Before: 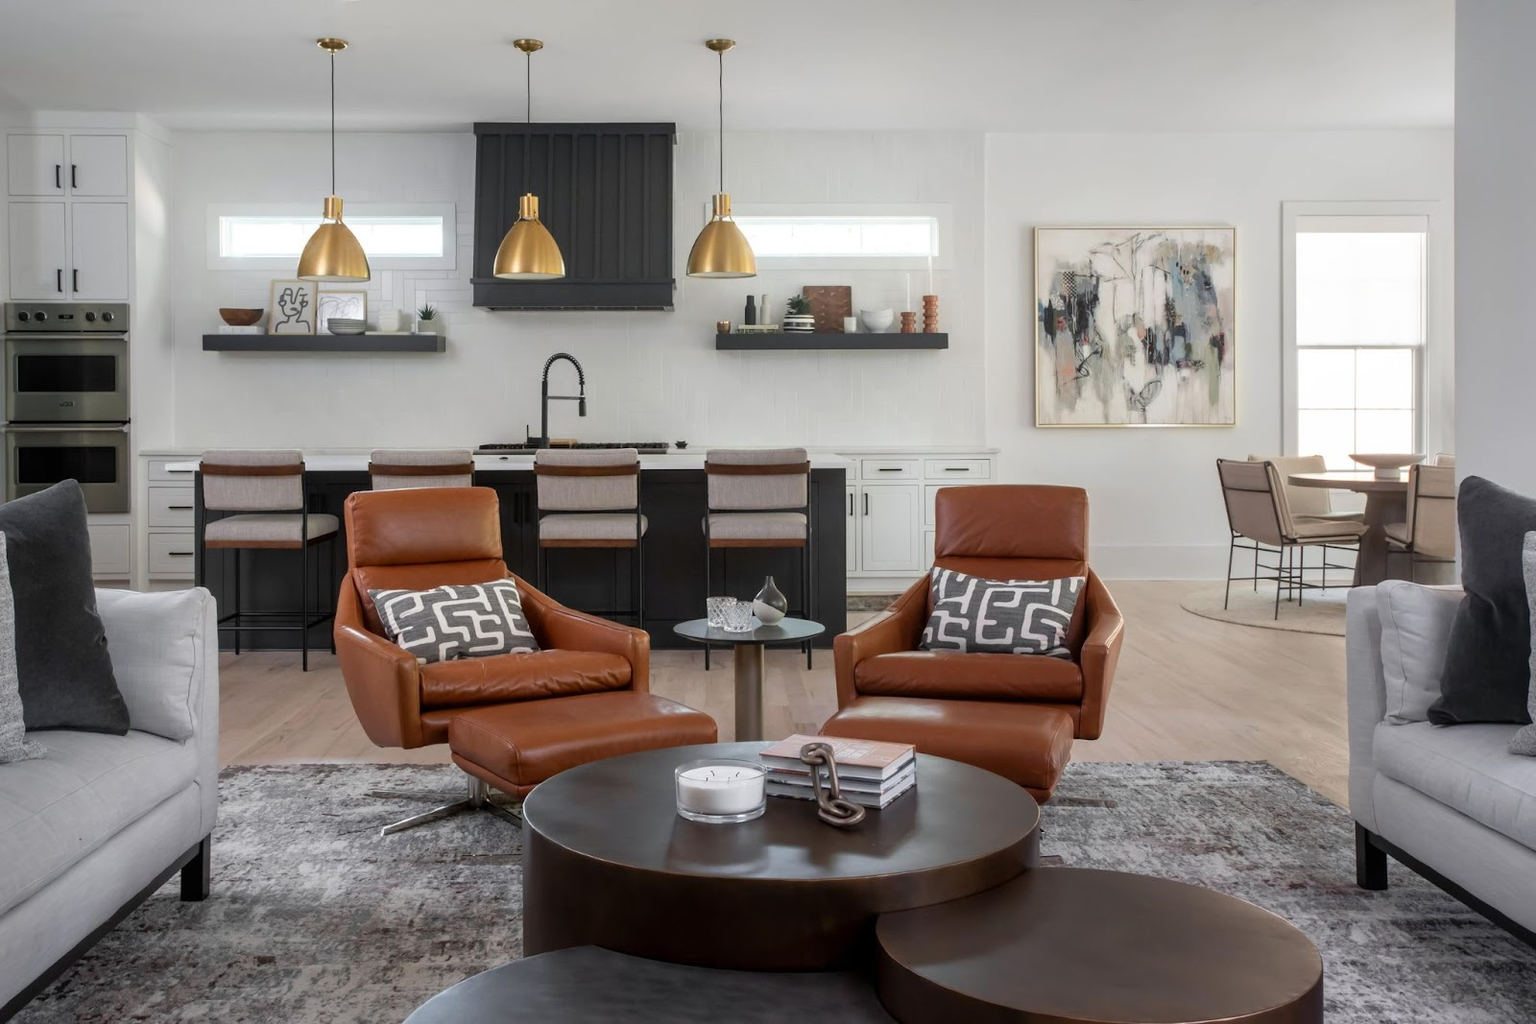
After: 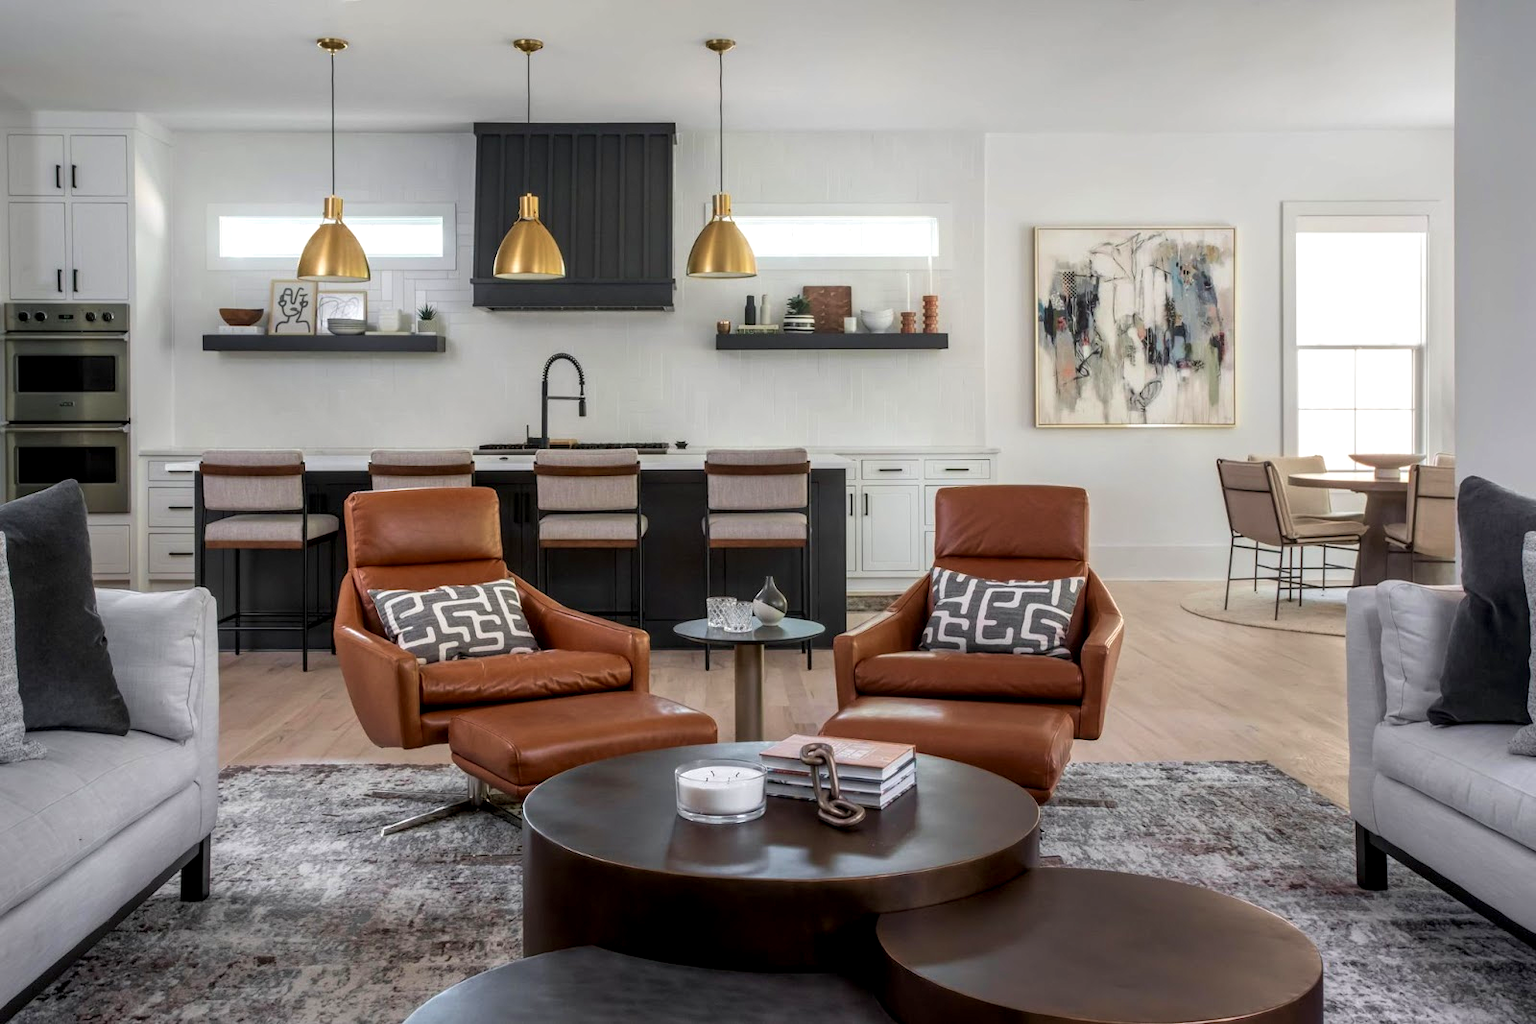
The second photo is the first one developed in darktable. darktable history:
velvia: on, module defaults
local contrast: detail 130%
